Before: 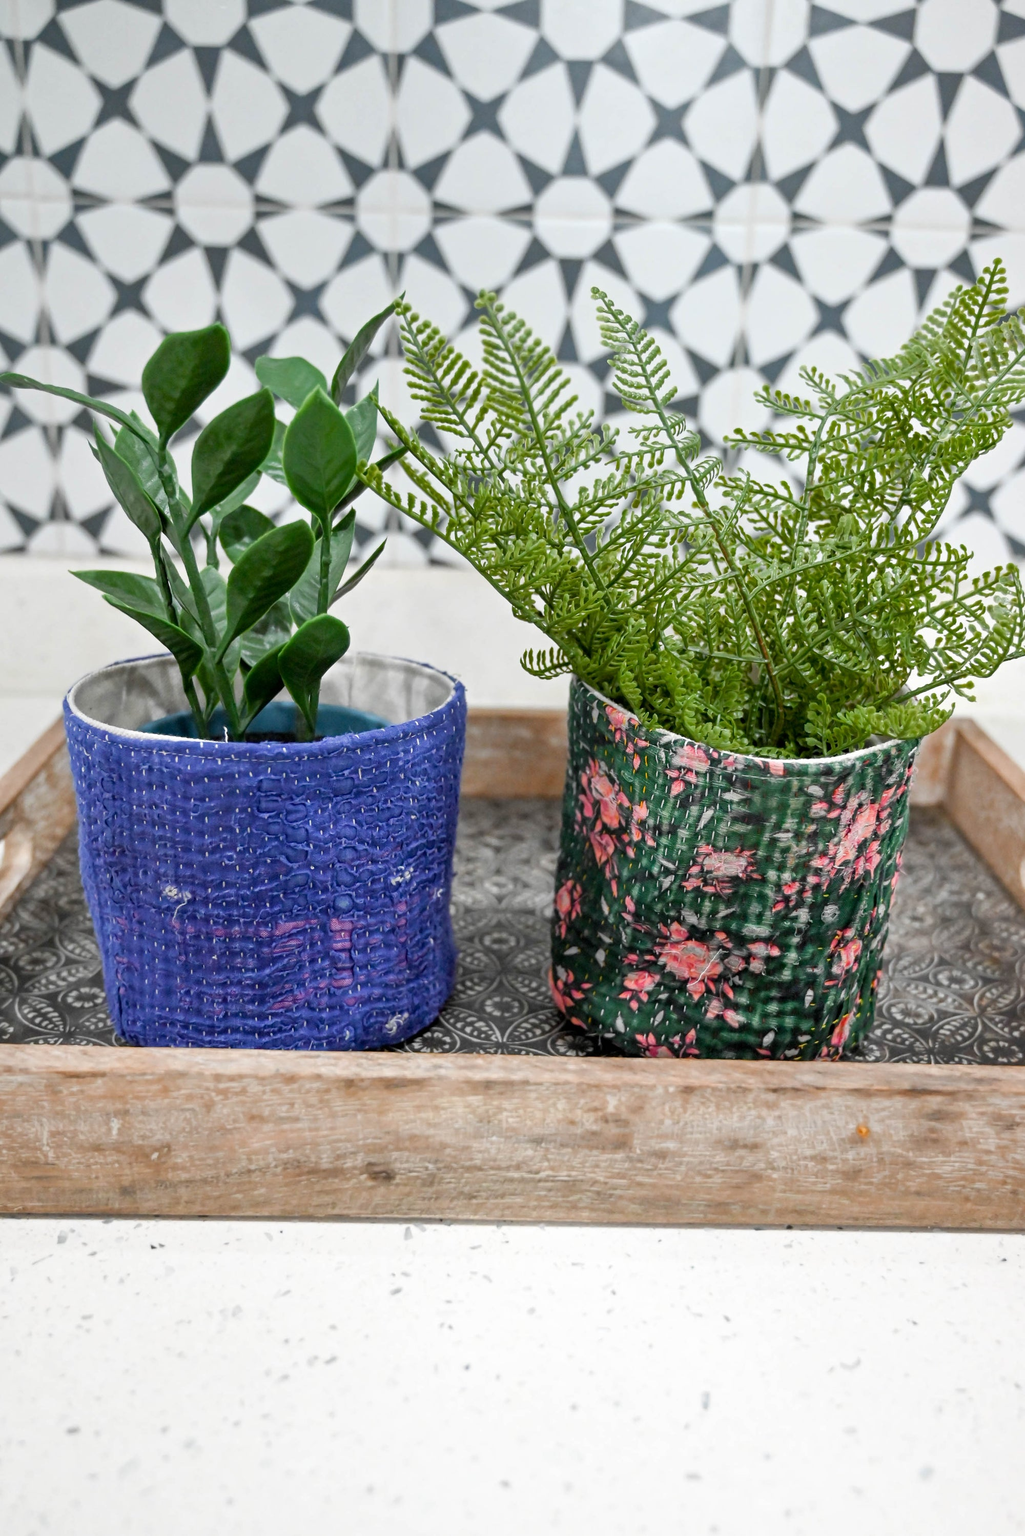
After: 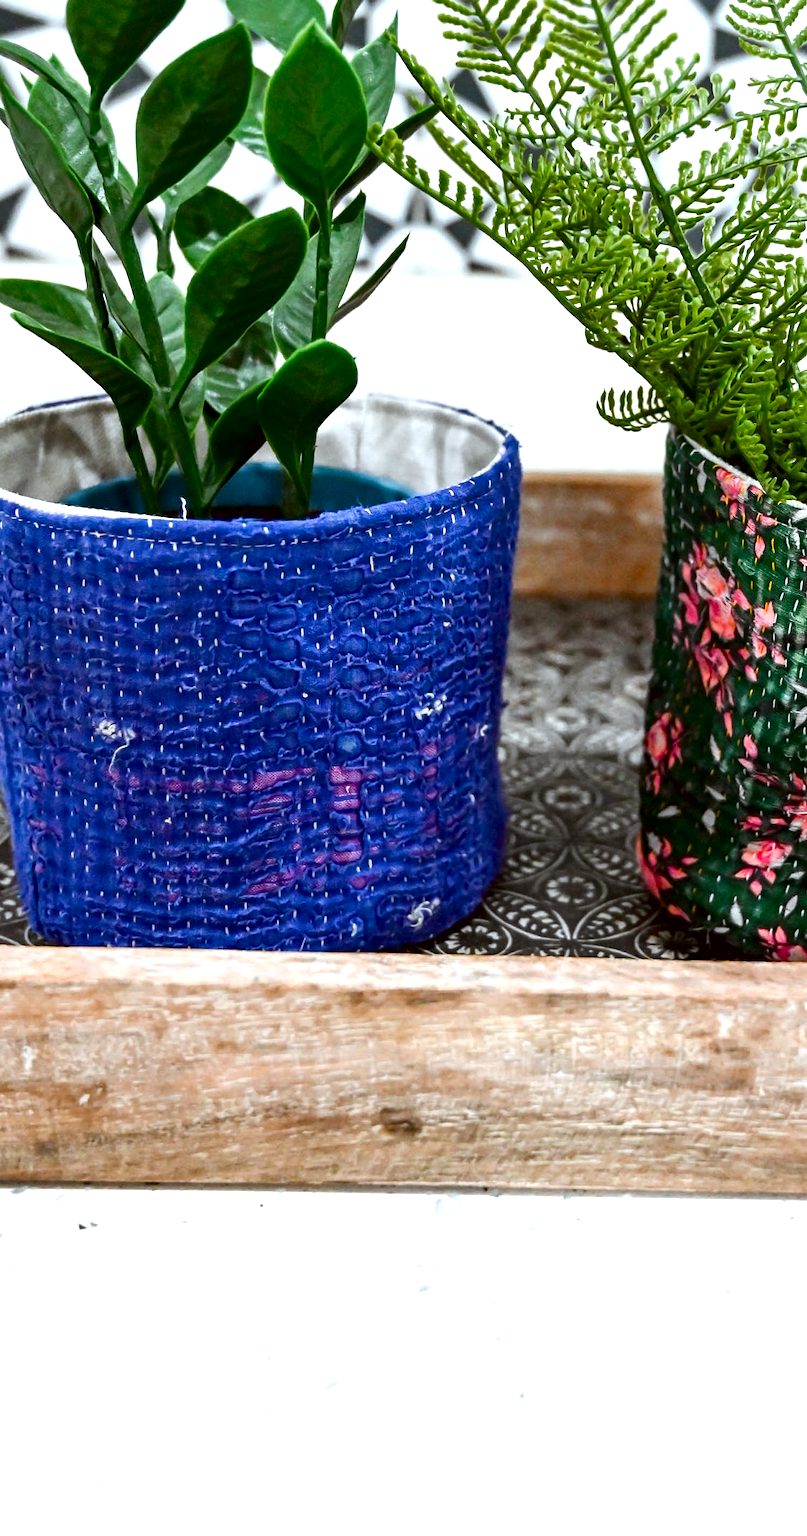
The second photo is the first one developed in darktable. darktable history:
crop: left 9.282%, top 24.22%, right 34.485%, bottom 4.403%
color correction: highlights a* -3.27, highlights b* -6.64, shadows a* 3.19, shadows b* 5.45
contrast brightness saturation: contrast 0.127, brightness -0.232, saturation 0.146
exposure: exposure 0.655 EV, compensate exposure bias true, compensate highlight preservation false
haze removal: compatibility mode true, adaptive false
